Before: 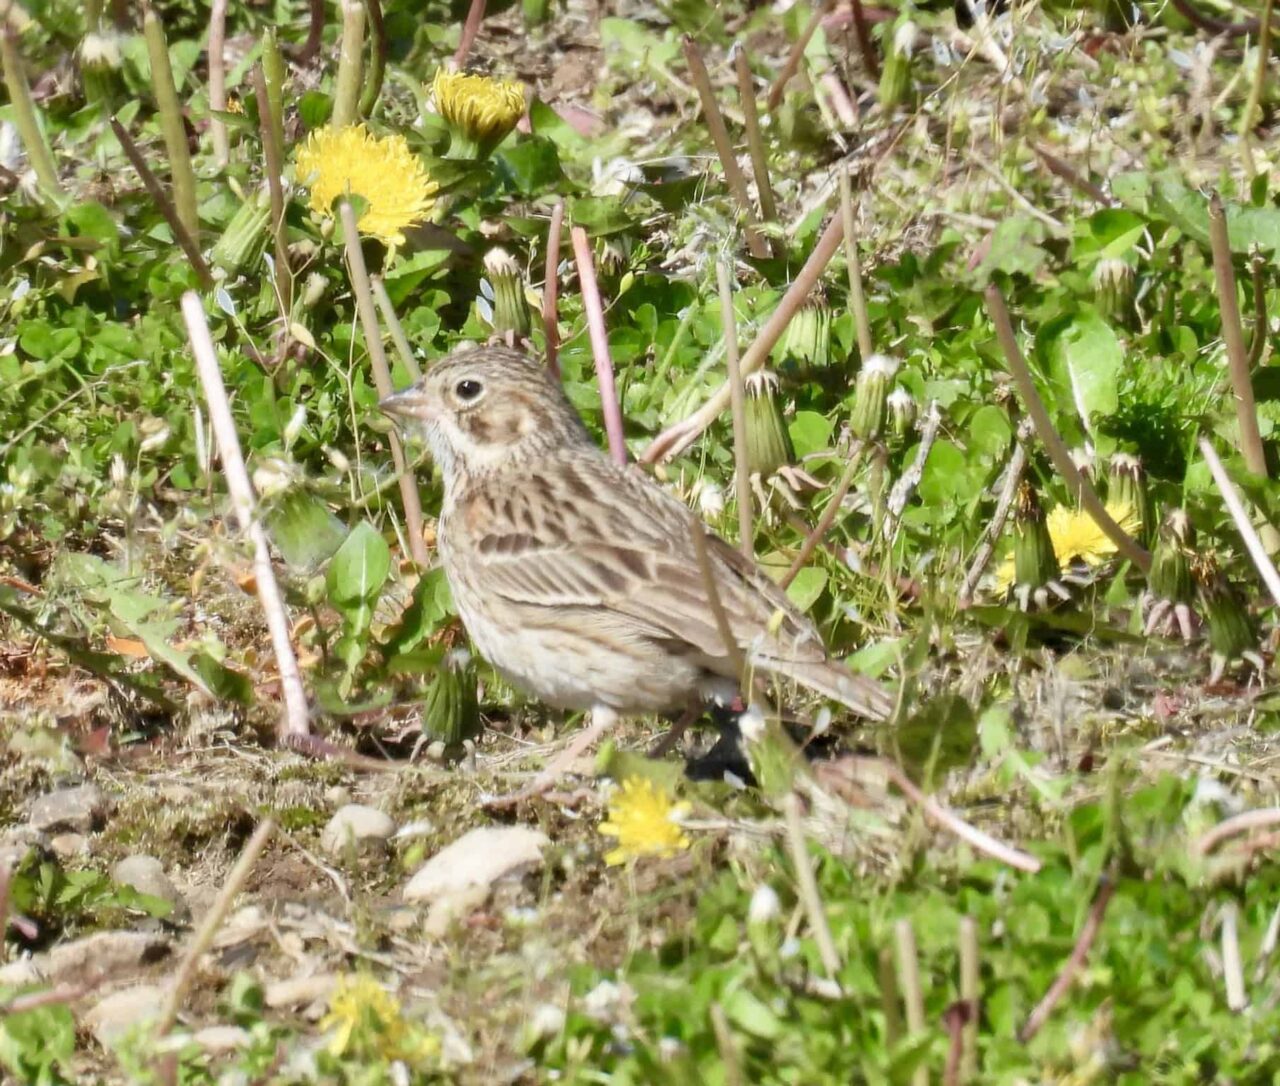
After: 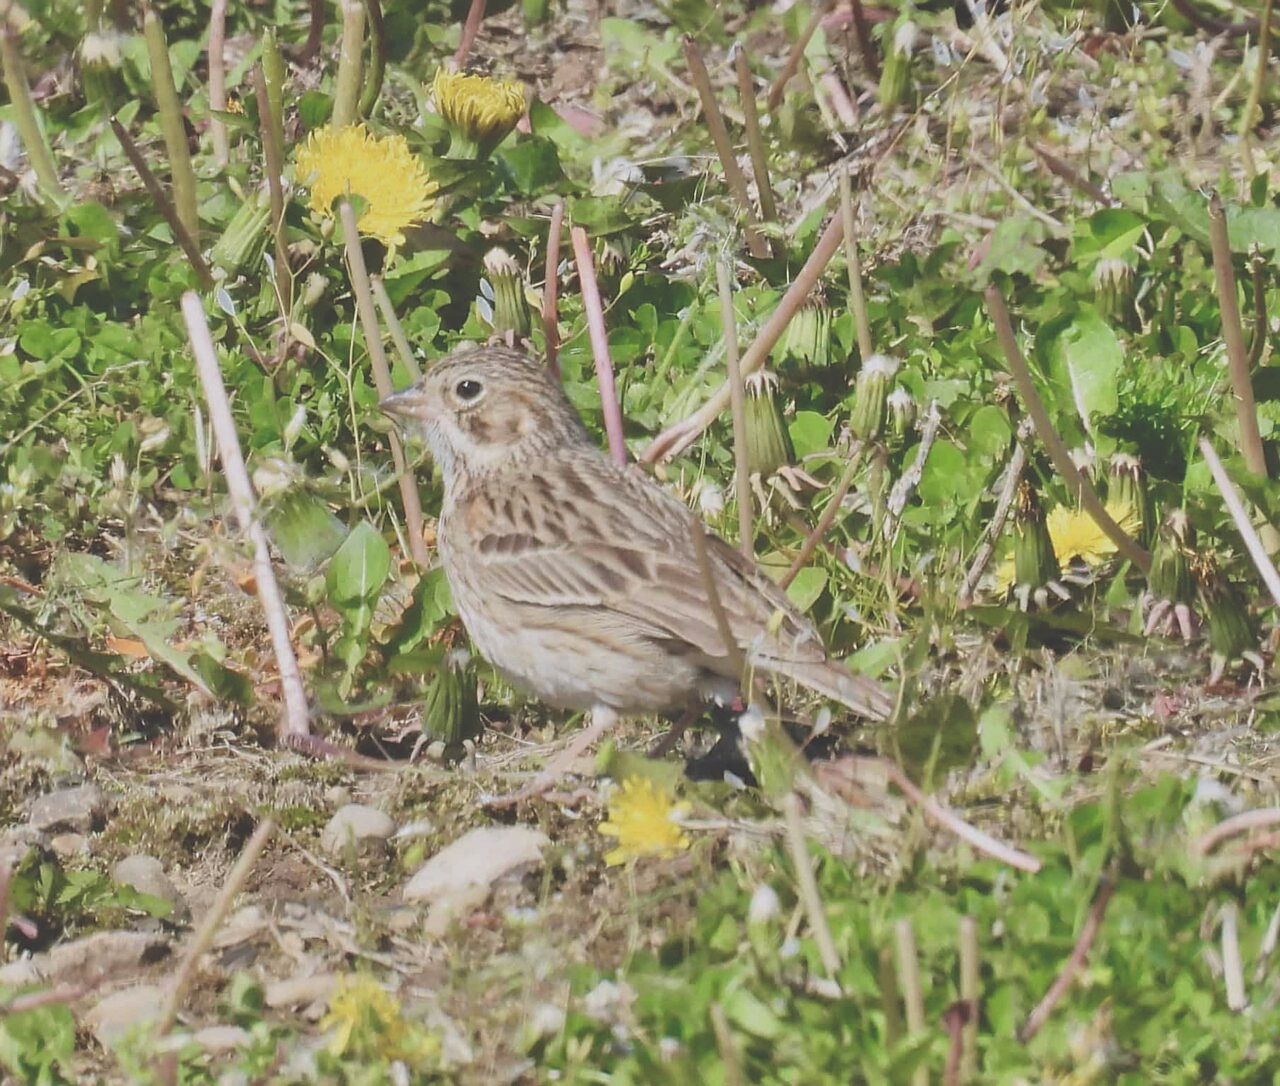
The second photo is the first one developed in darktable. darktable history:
exposure: black level correction -0.042, exposure 0.063 EV, compensate exposure bias true, compensate highlight preservation false
tone equalizer: -8 EV -0.002 EV, -7 EV 0.005 EV, -6 EV -0.027 EV, -5 EV 0.02 EV, -4 EV -0.009 EV, -3 EV 0.012 EV, -2 EV -0.08 EV, -1 EV -0.283 EV, +0 EV -0.606 EV, smoothing diameter 24.96%, edges refinement/feathering 7.05, preserve details guided filter
color calibration: gray › normalize channels true, illuminant custom, x 0.348, y 0.364, temperature 4907.61 K, gamut compression 0.02
sharpen: on, module defaults
